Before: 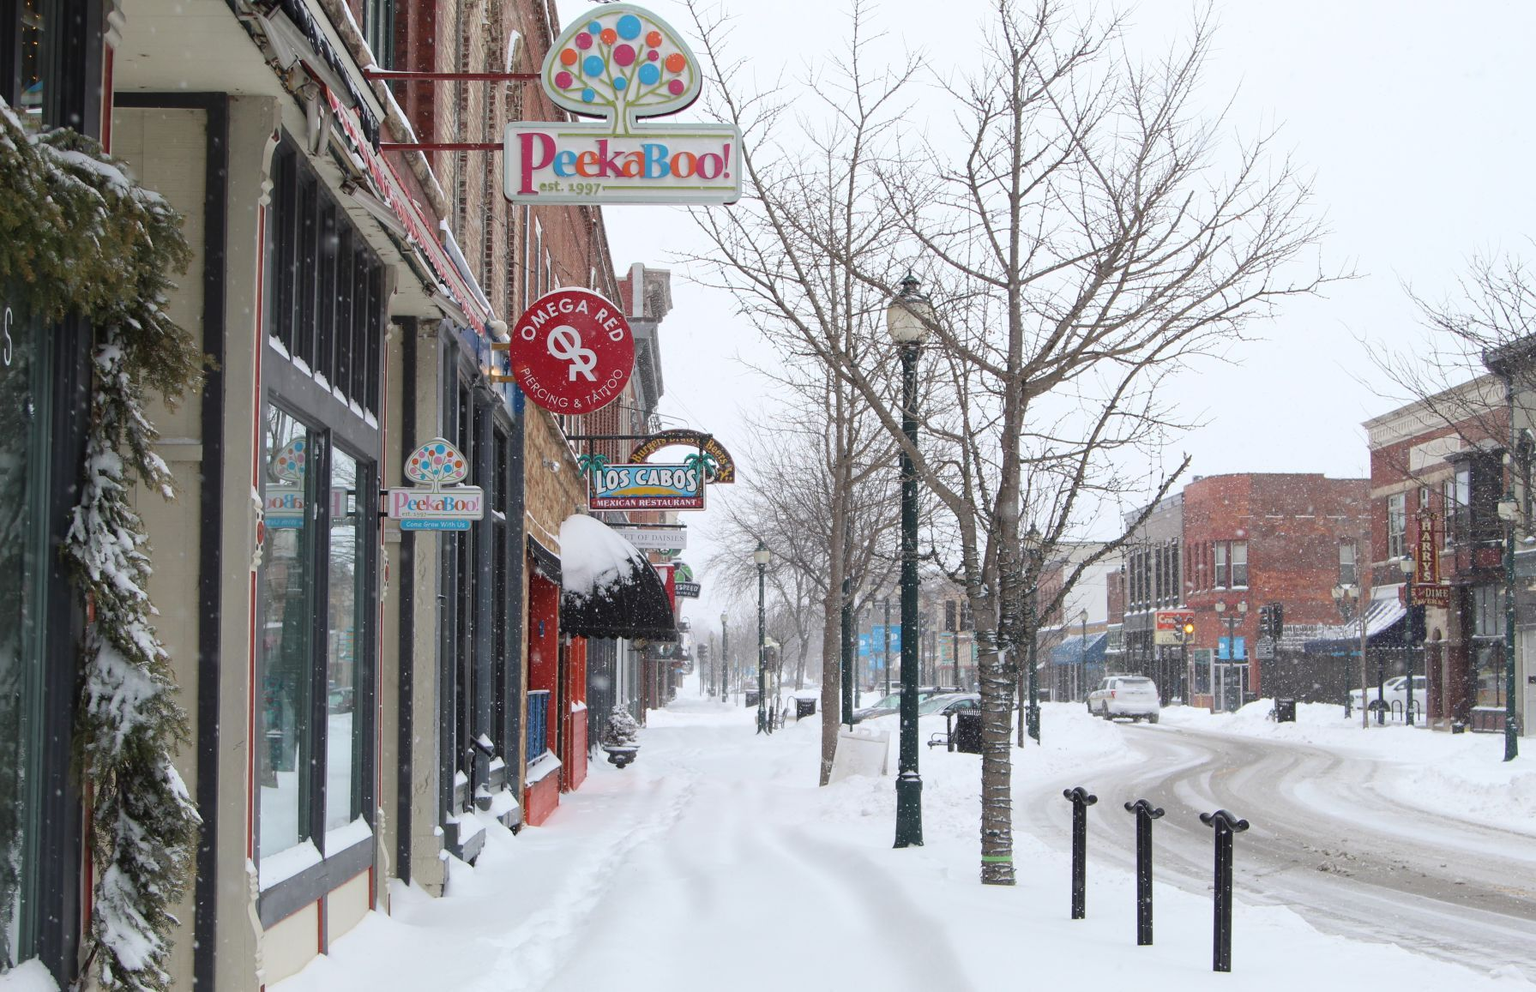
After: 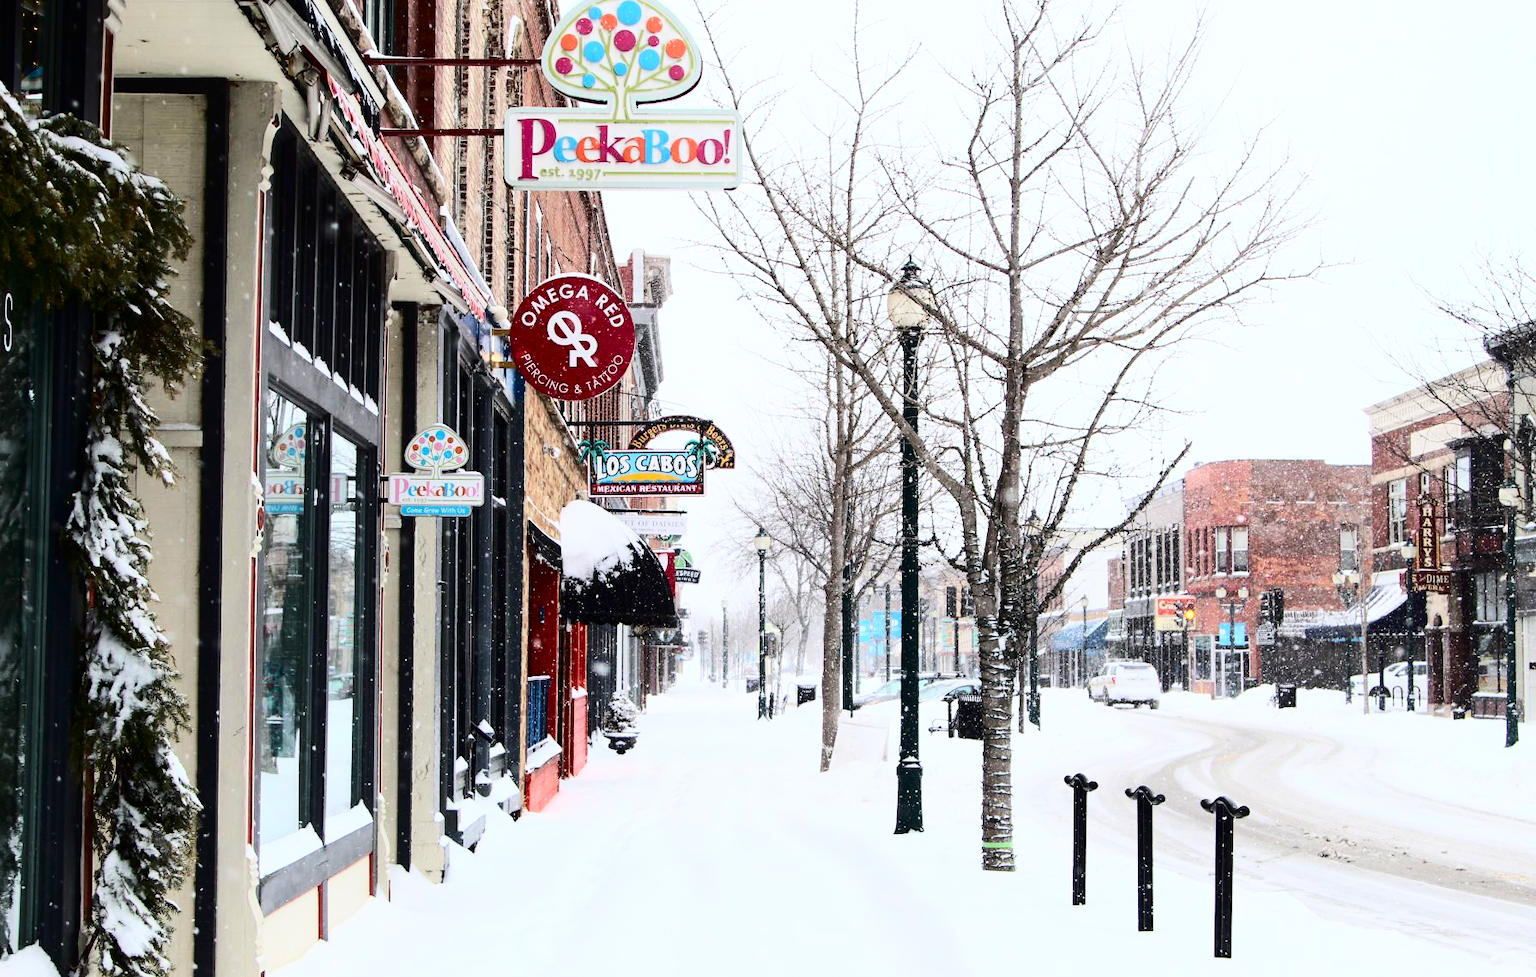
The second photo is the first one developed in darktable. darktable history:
crop: top 1.51%, right 0.029%
base curve: curves: ch0 [(0, 0) (0.032, 0.025) (0.121, 0.166) (0.206, 0.329) (0.605, 0.79) (1, 1)]
contrast brightness saturation: contrast 0.335, brightness -0.077, saturation 0.167
